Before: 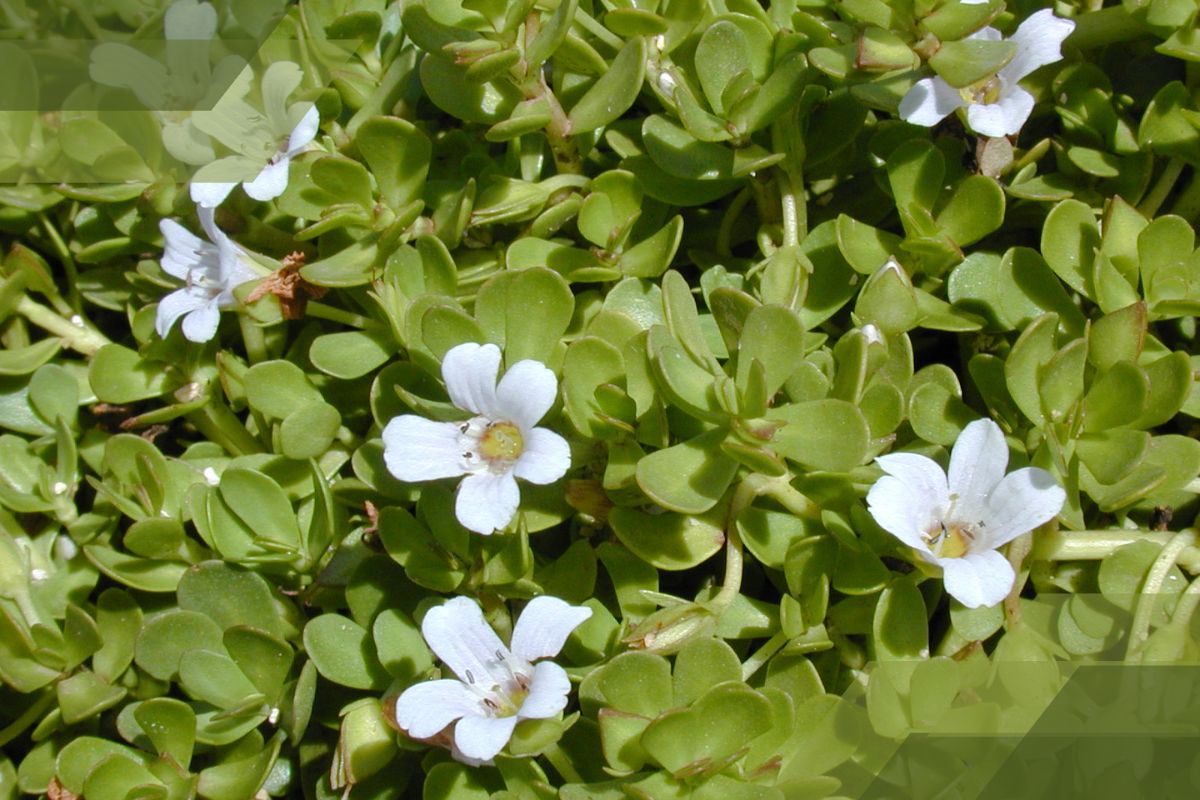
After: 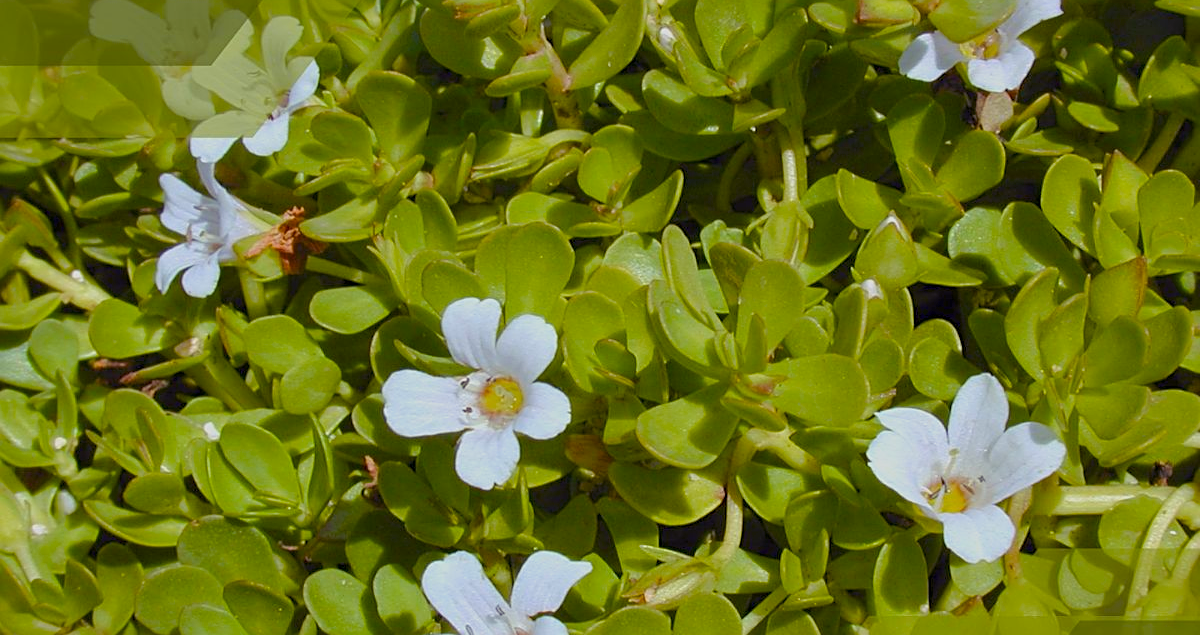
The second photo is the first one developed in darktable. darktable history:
sharpen: on, module defaults
crop and rotate: top 5.667%, bottom 14.848%
color balance rgb: shadows lift › luminance -22.029%, shadows lift › chroma 9.234%, shadows lift › hue 285.28°, perceptual saturation grading › global saturation 40.599%, hue shift -3.26°, contrast -21.444%
